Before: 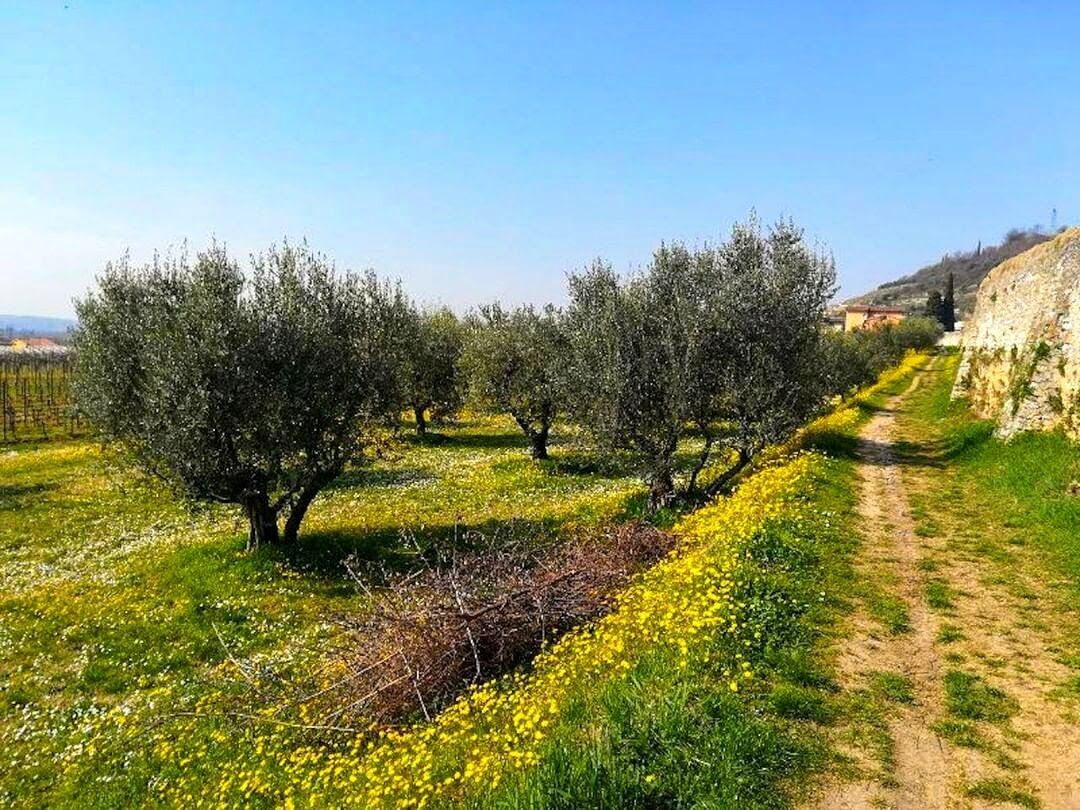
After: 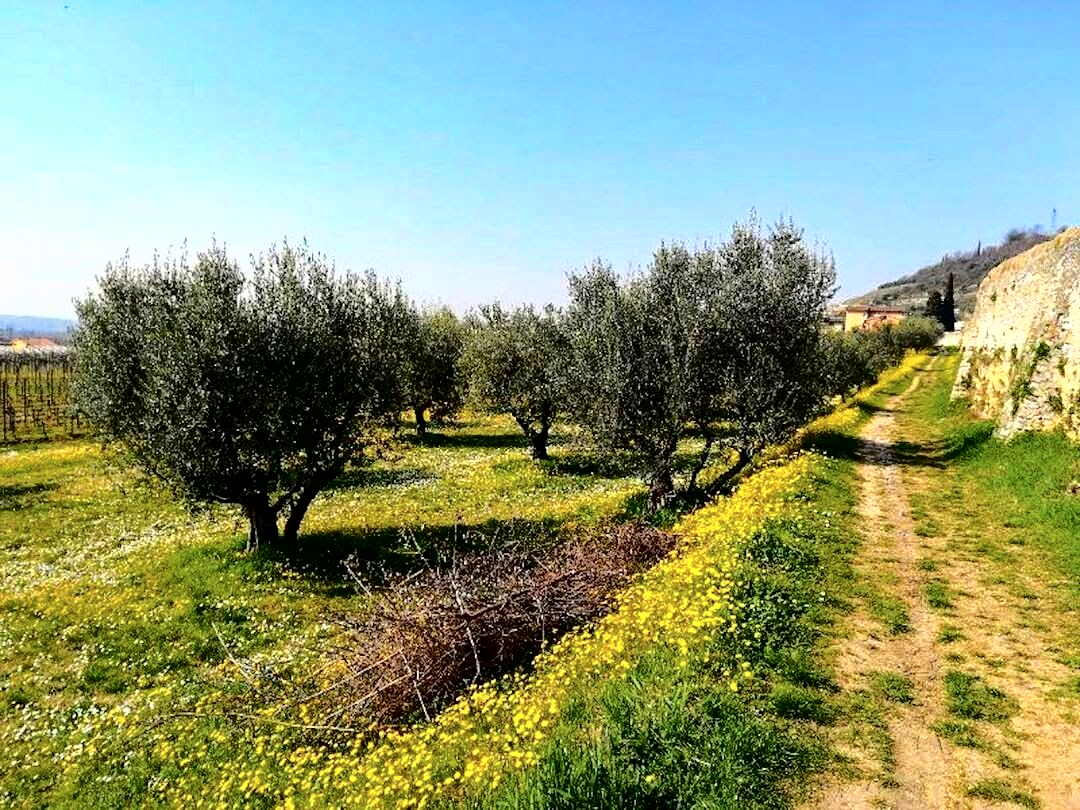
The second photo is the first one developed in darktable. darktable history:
tone curve: curves: ch0 [(0, 0) (0.003, 0) (0.011, 0.001) (0.025, 0.001) (0.044, 0.002) (0.069, 0.007) (0.1, 0.015) (0.136, 0.027) (0.177, 0.066) (0.224, 0.122) (0.277, 0.219) (0.335, 0.327) (0.399, 0.432) (0.468, 0.527) (0.543, 0.615) (0.623, 0.695) (0.709, 0.777) (0.801, 0.874) (0.898, 0.973) (1, 1)], color space Lab, independent channels, preserve colors none
haze removal: compatibility mode true, adaptive false
